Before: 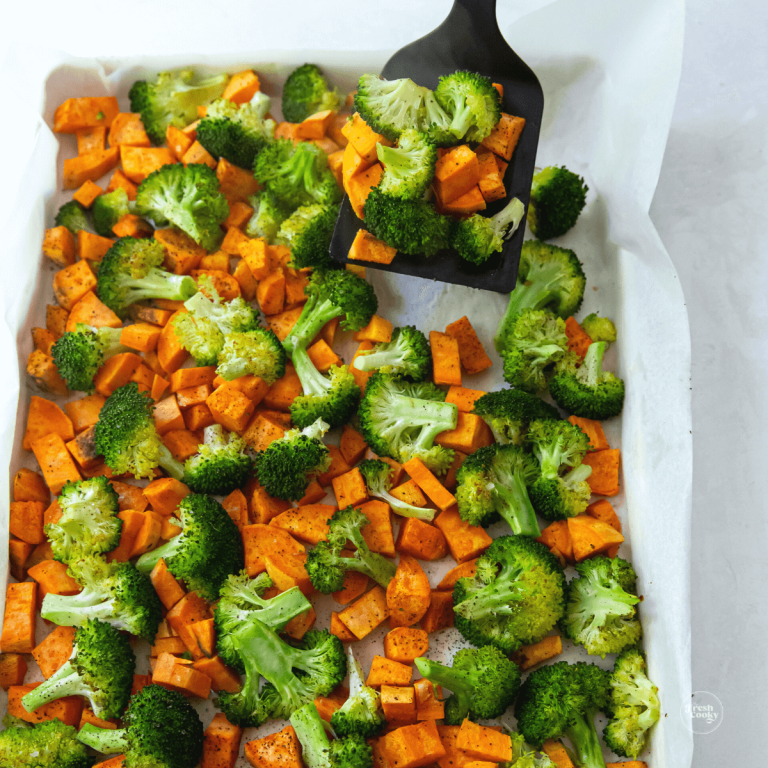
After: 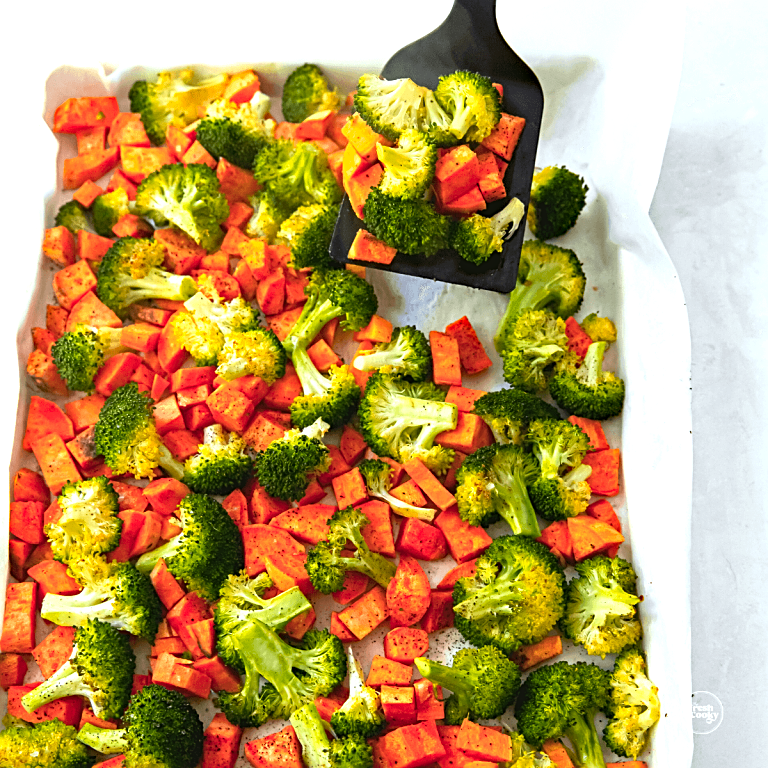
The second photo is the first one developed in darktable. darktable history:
exposure: black level correction 0, exposure 0.7 EV, compensate exposure bias true, compensate highlight preservation false
sharpen: on, module defaults
haze removal: compatibility mode true, adaptive false
color zones: curves: ch1 [(0.239, 0.552) (0.75, 0.5)]; ch2 [(0.25, 0.462) (0.749, 0.457)], mix 25.94%
